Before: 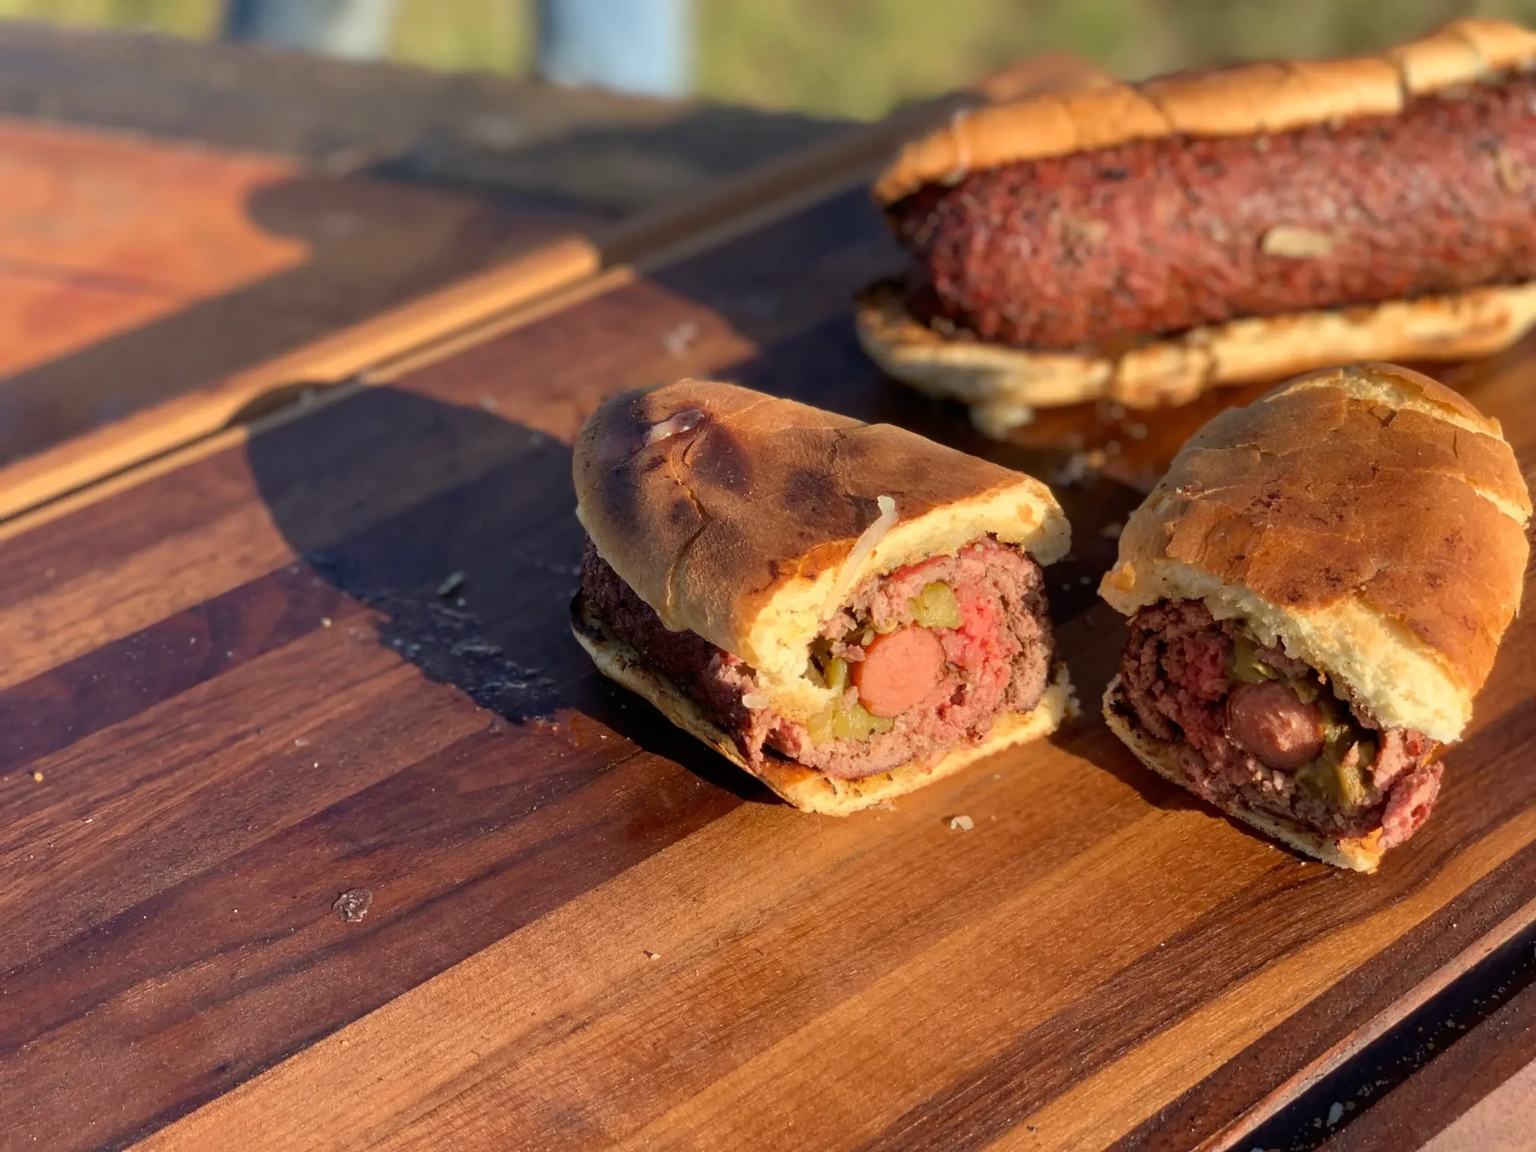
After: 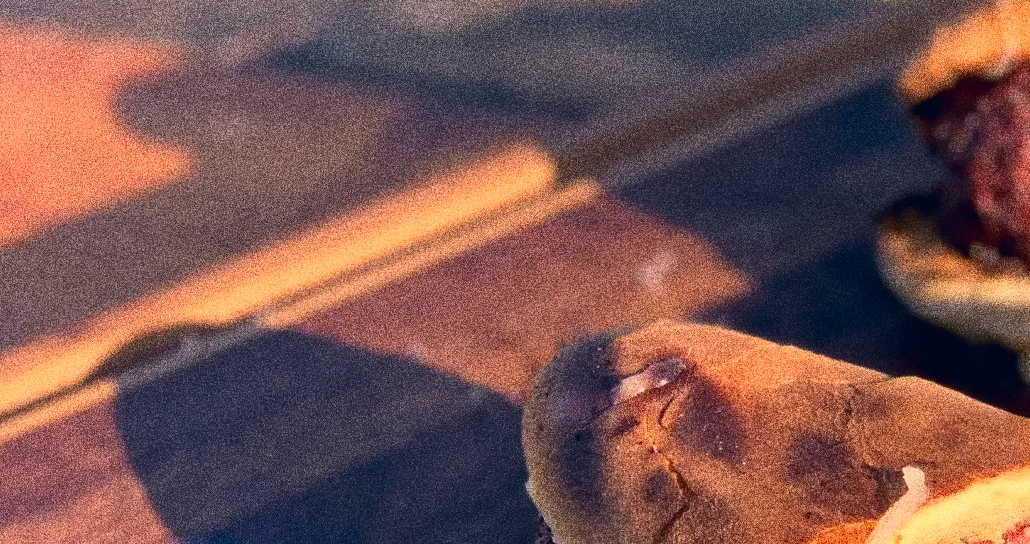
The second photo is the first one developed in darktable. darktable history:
grain: coarseness 30.02 ISO, strength 100%
crop: left 10.121%, top 10.631%, right 36.218%, bottom 51.526%
color correction: highlights a* 14.46, highlights b* 5.85, shadows a* -5.53, shadows b* -15.24, saturation 0.85
tone curve: curves: ch0 [(0, 0) (0.051, 0.03) (0.096, 0.071) (0.243, 0.246) (0.461, 0.515) (0.605, 0.692) (0.761, 0.85) (0.881, 0.933) (1, 0.984)]; ch1 [(0, 0) (0.1, 0.038) (0.318, 0.243) (0.431, 0.384) (0.488, 0.475) (0.499, 0.499) (0.534, 0.546) (0.567, 0.592) (0.601, 0.632) (0.734, 0.809) (1, 1)]; ch2 [(0, 0) (0.297, 0.257) (0.414, 0.379) (0.453, 0.45) (0.479, 0.483) (0.504, 0.499) (0.52, 0.519) (0.541, 0.554) (0.614, 0.652) (0.817, 0.874) (1, 1)], color space Lab, independent channels, preserve colors none
